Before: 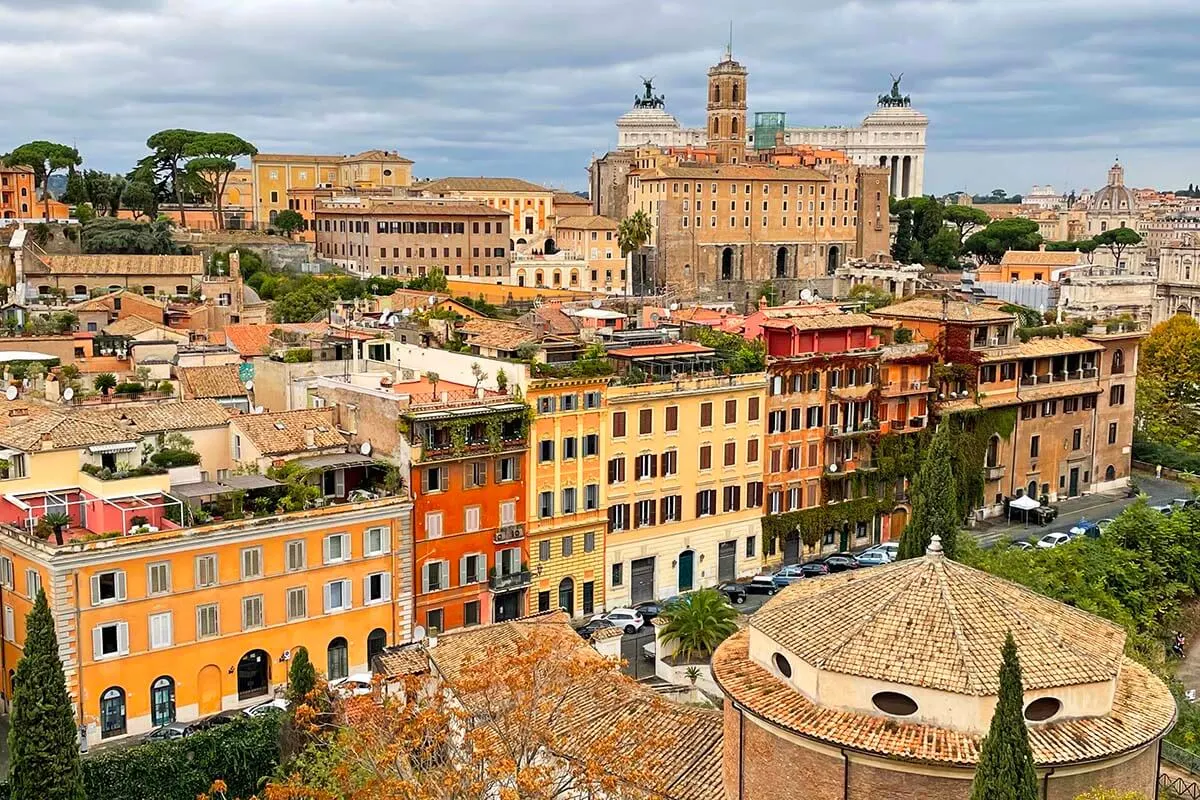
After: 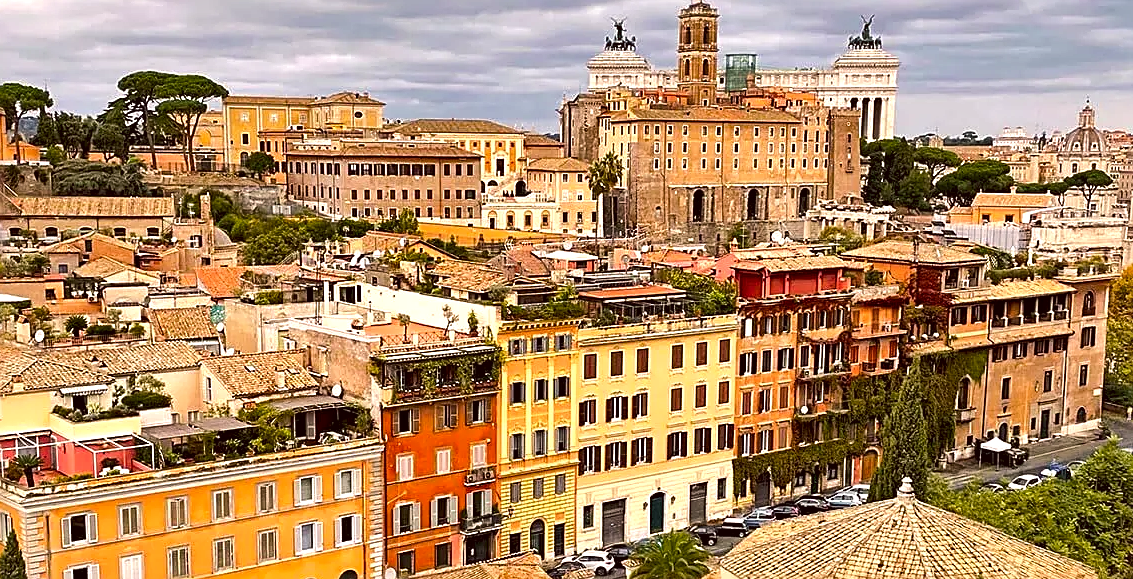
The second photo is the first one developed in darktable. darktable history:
sharpen: on, module defaults
crop: left 2.452%, top 7.37%, right 3.094%, bottom 20.221%
color correction: highlights a* 10.21, highlights b* 9.68, shadows a* 8.1, shadows b* 8.07, saturation 0.8
tone equalizer: -8 EV -0.001 EV, -7 EV 0.002 EV, -6 EV -0.002 EV, -5 EV -0.009 EV, -4 EV -0.066 EV, -3 EV -0.196 EV, -2 EV -0.251 EV, -1 EV 0.103 EV, +0 EV 0.279 EV
color balance rgb: perceptual saturation grading › global saturation 16.196%, perceptual brilliance grading › mid-tones 10.522%, perceptual brilliance grading › shadows 15.021%, global vibrance 9.31%
shadows and highlights: soften with gaussian
local contrast: mode bilateral grid, contrast 26, coarseness 60, detail 152%, midtone range 0.2
